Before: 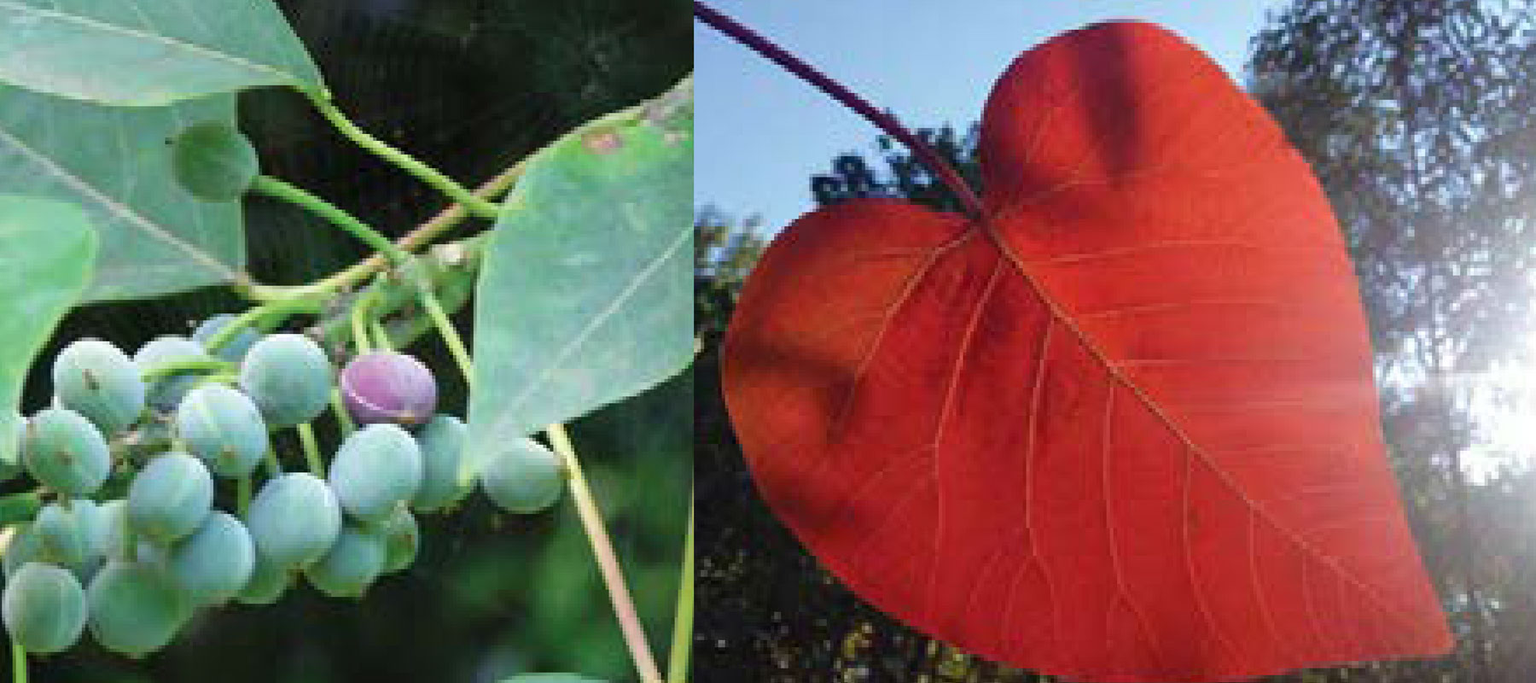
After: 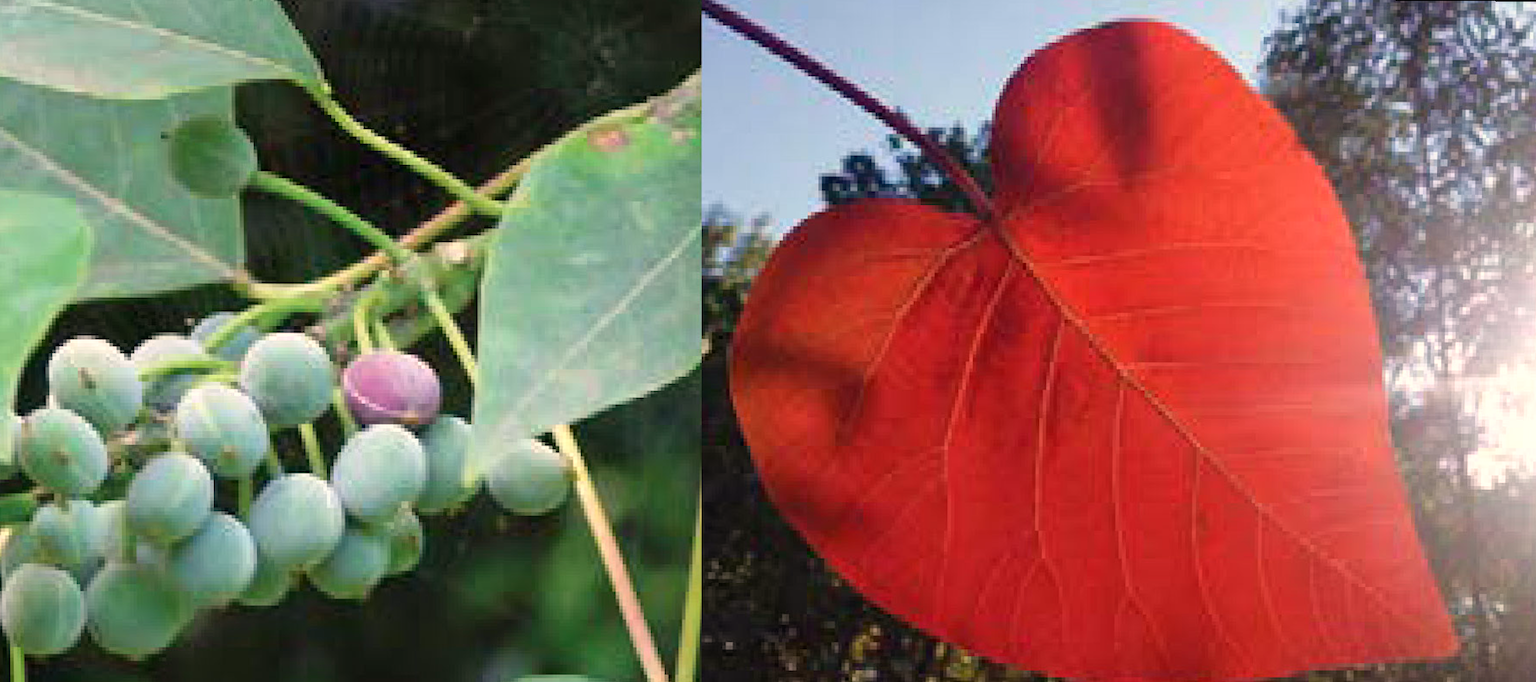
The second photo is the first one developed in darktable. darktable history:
white balance: red 1.127, blue 0.943
rotate and perspective: rotation 0.174°, lens shift (vertical) 0.013, lens shift (horizontal) 0.019, shear 0.001, automatic cropping original format, crop left 0.007, crop right 0.991, crop top 0.016, crop bottom 0.997
